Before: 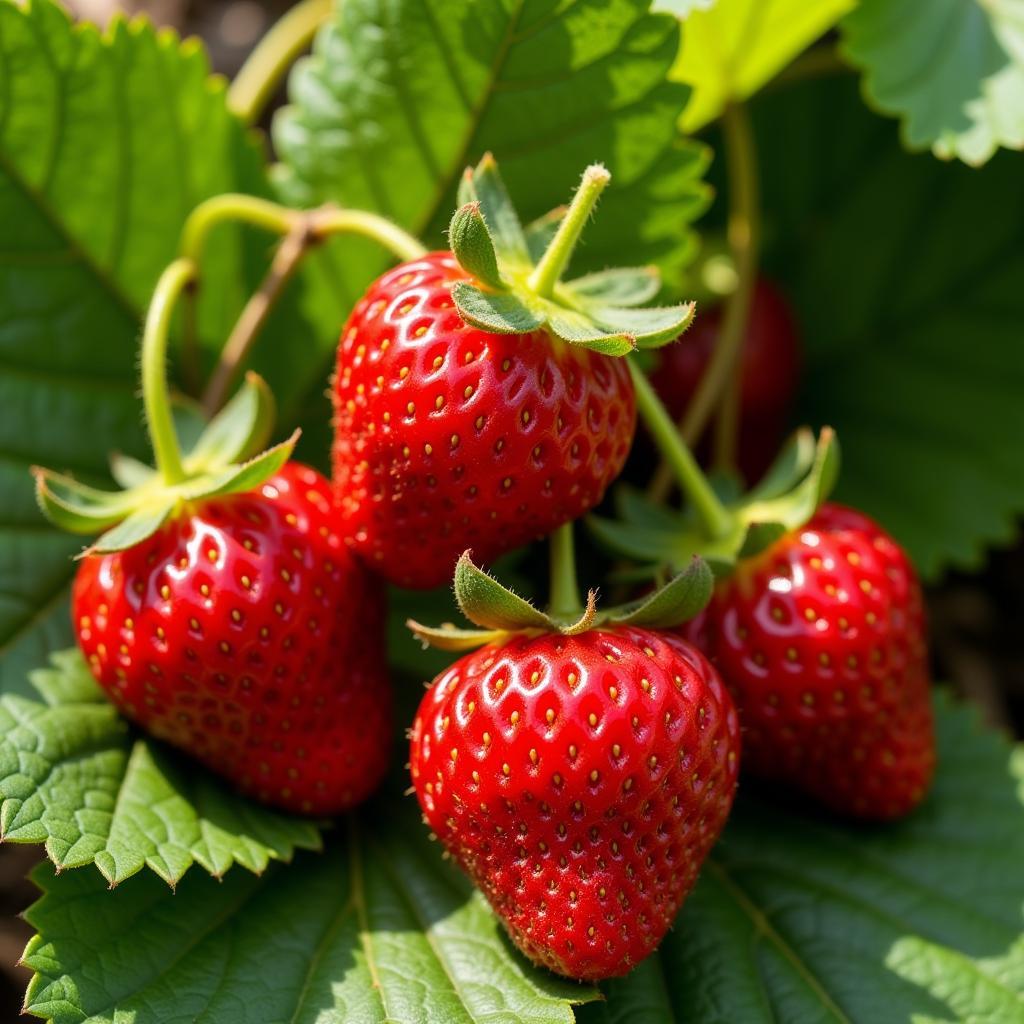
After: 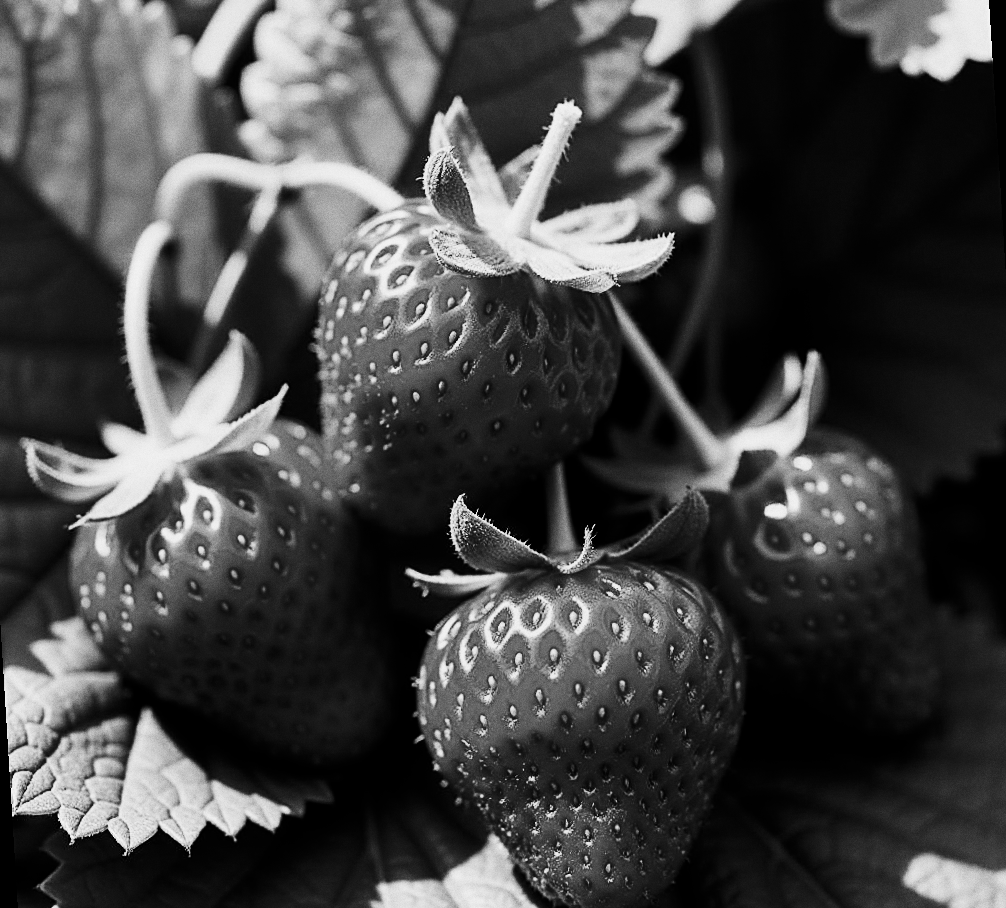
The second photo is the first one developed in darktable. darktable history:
sharpen: on, module defaults
grain: coarseness 0.09 ISO
contrast brightness saturation: contrast 0.5, saturation -0.1
color balance: mode lift, gamma, gain (sRGB), lift [1, 1.049, 1, 1]
filmic rgb: black relative exposure -6.68 EV, white relative exposure 4.56 EV, hardness 3.25
monochrome: on, module defaults
rotate and perspective: rotation -3.52°, crop left 0.036, crop right 0.964, crop top 0.081, crop bottom 0.919
